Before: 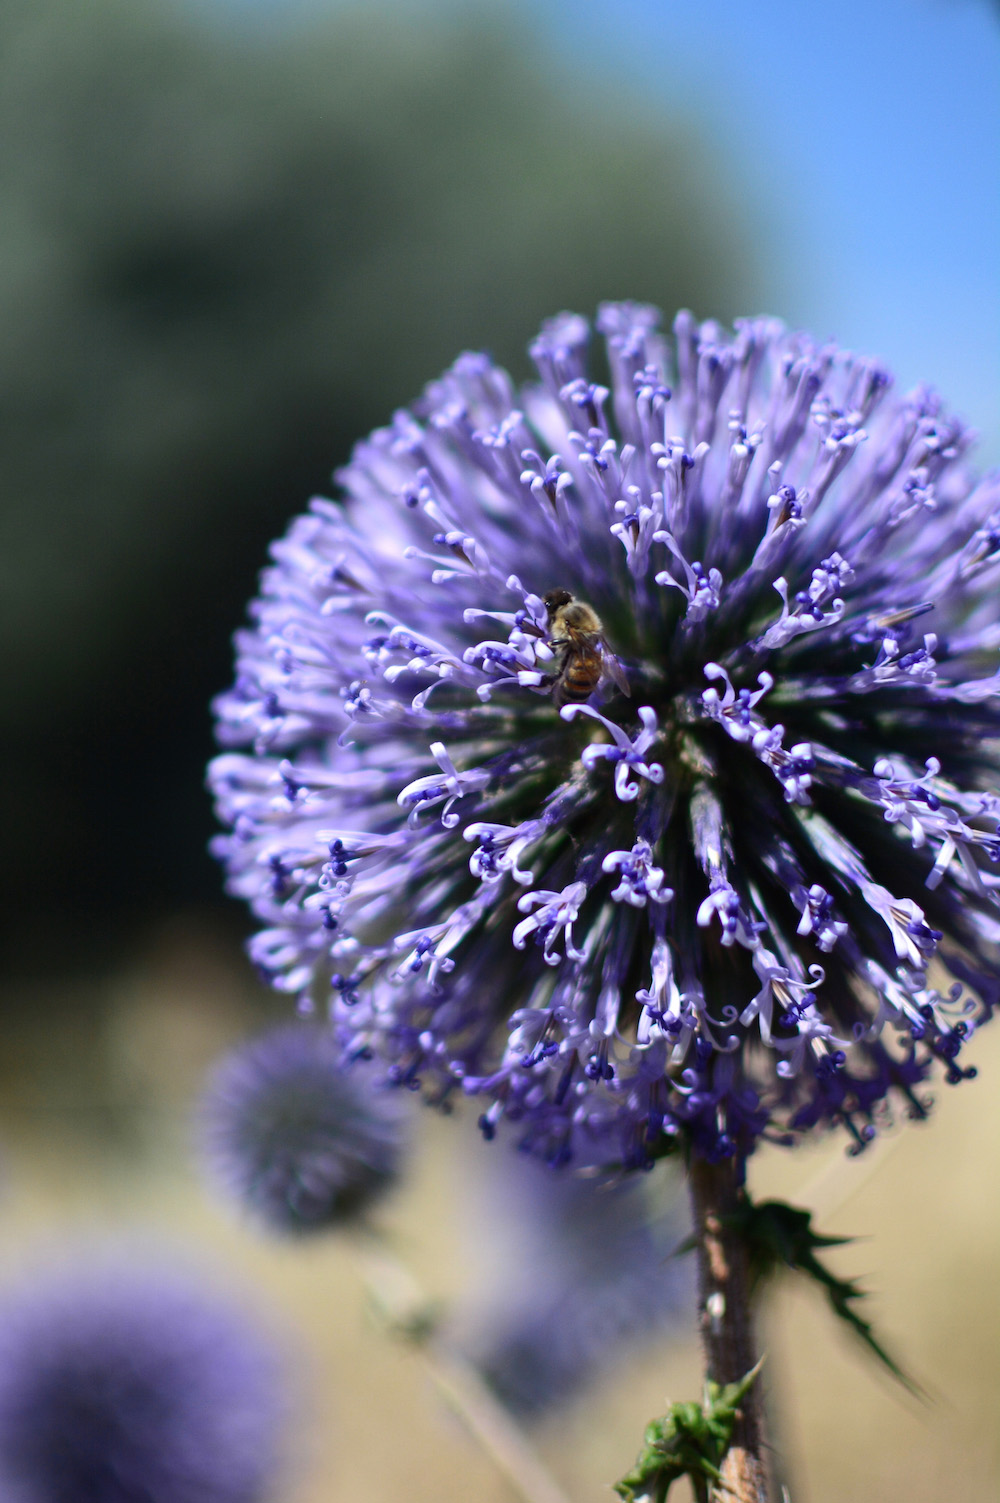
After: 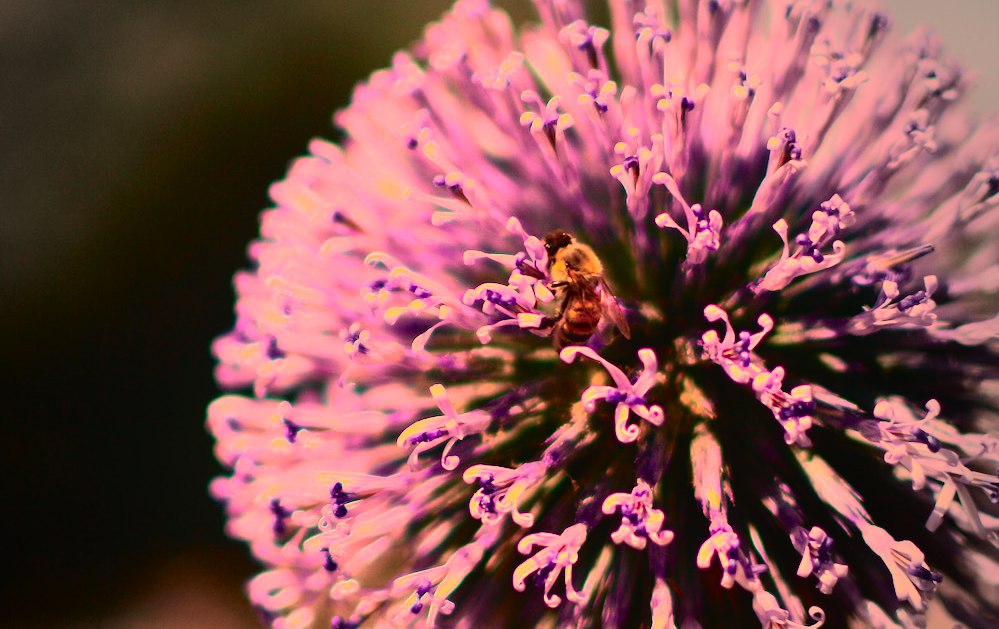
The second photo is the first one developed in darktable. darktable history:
color balance rgb: linear chroma grading › global chroma 15%, perceptual saturation grading › global saturation 30%
tone curve: curves: ch0 [(0, 0.023) (0.113, 0.081) (0.204, 0.197) (0.498, 0.608) (0.709, 0.819) (0.984, 0.961)]; ch1 [(0, 0) (0.172, 0.123) (0.317, 0.272) (0.414, 0.382) (0.476, 0.479) (0.505, 0.501) (0.528, 0.54) (0.618, 0.647) (0.709, 0.764) (1, 1)]; ch2 [(0, 0) (0.411, 0.424) (0.492, 0.502) (0.521, 0.521) (0.55, 0.576) (0.686, 0.638) (1, 1)], color space Lab, independent channels, preserve colors none
crop and rotate: top 23.84%, bottom 34.294%
white balance: red 1.467, blue 0.684
vignetting: fall-off start 64.63%, center (-0.034, 0.148), width/height ratio 0.881
